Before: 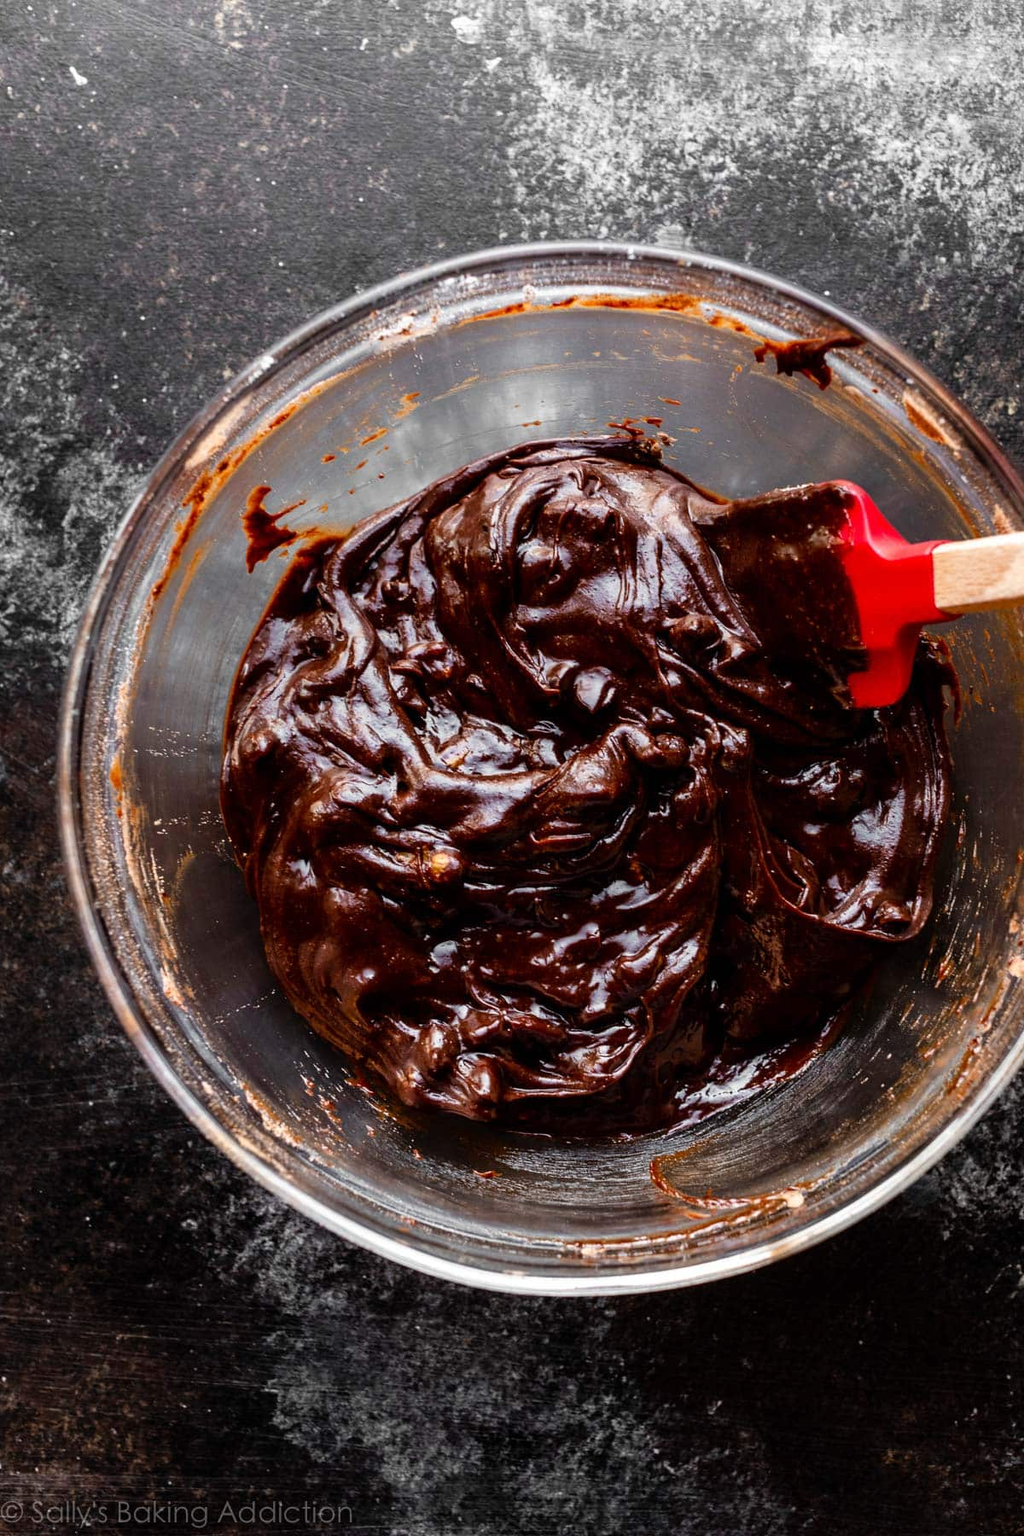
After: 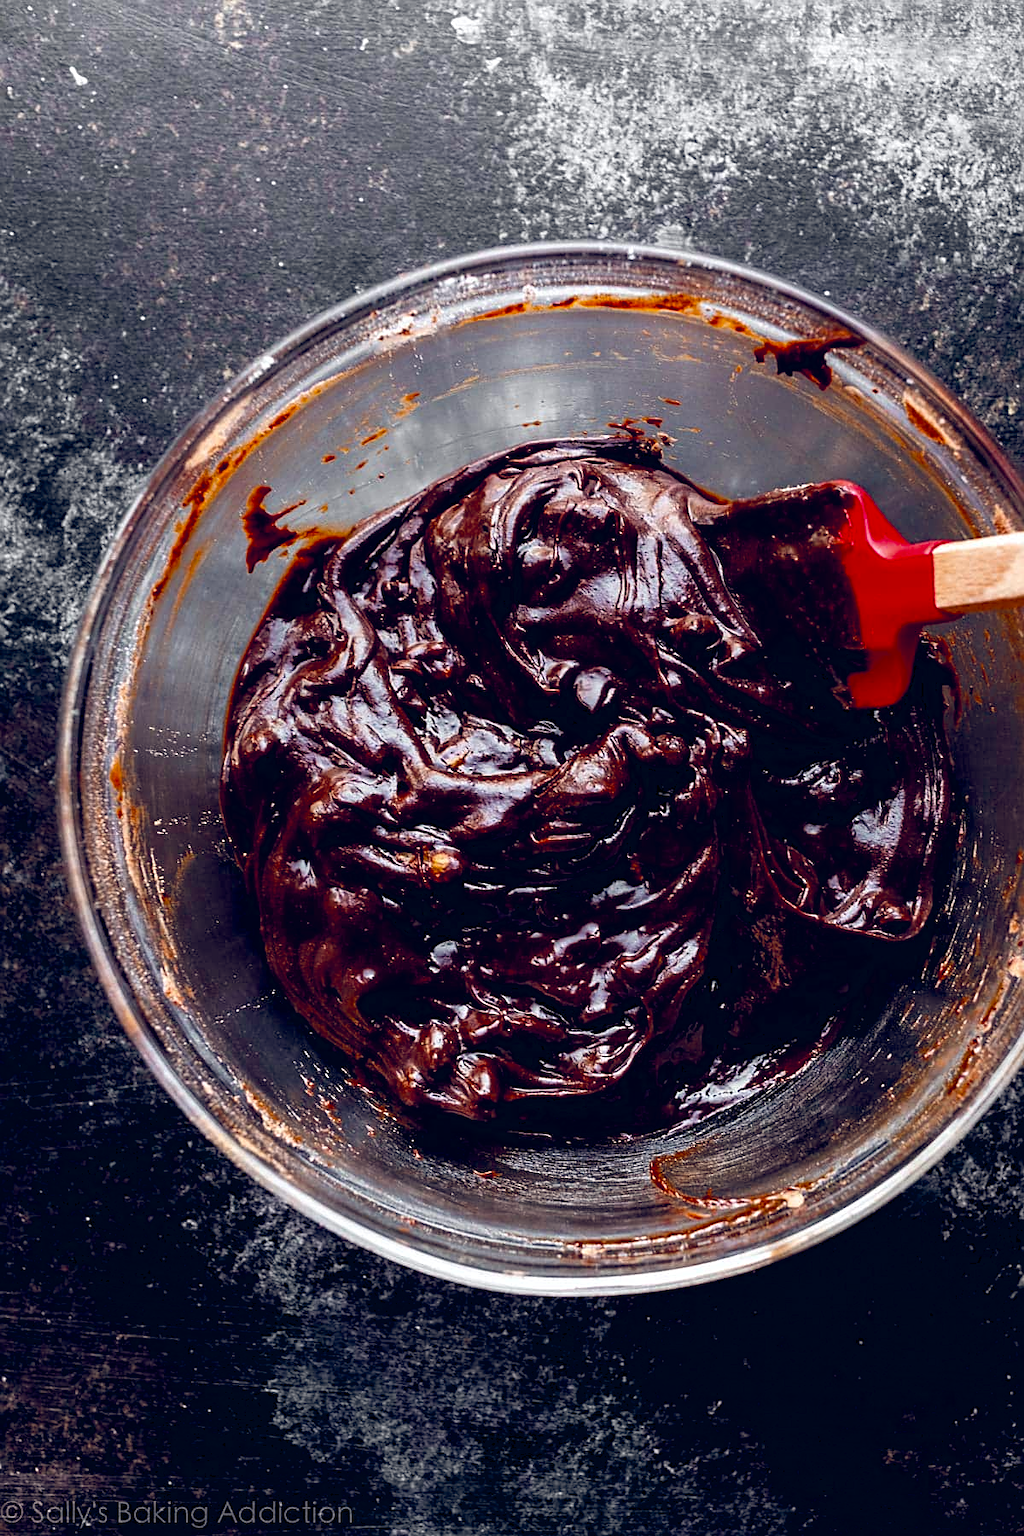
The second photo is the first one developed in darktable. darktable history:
color balance rgb: global offset › chroma 0.249%, global offset › hue 256.02°, perceptual saturation grading › global saturation 18.882%, saturation formula JzAzBz (2021)
sharpen: on, module defaults
